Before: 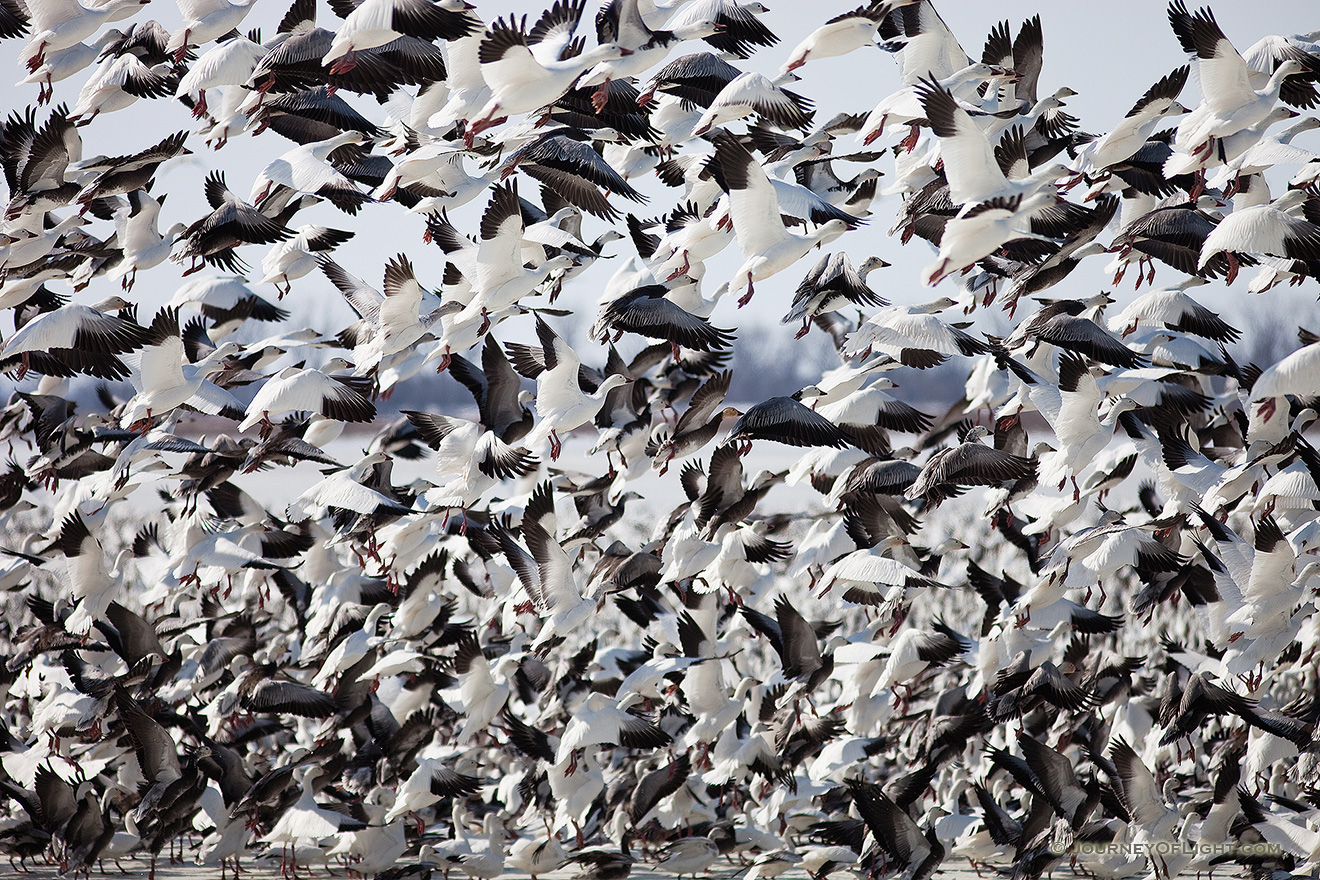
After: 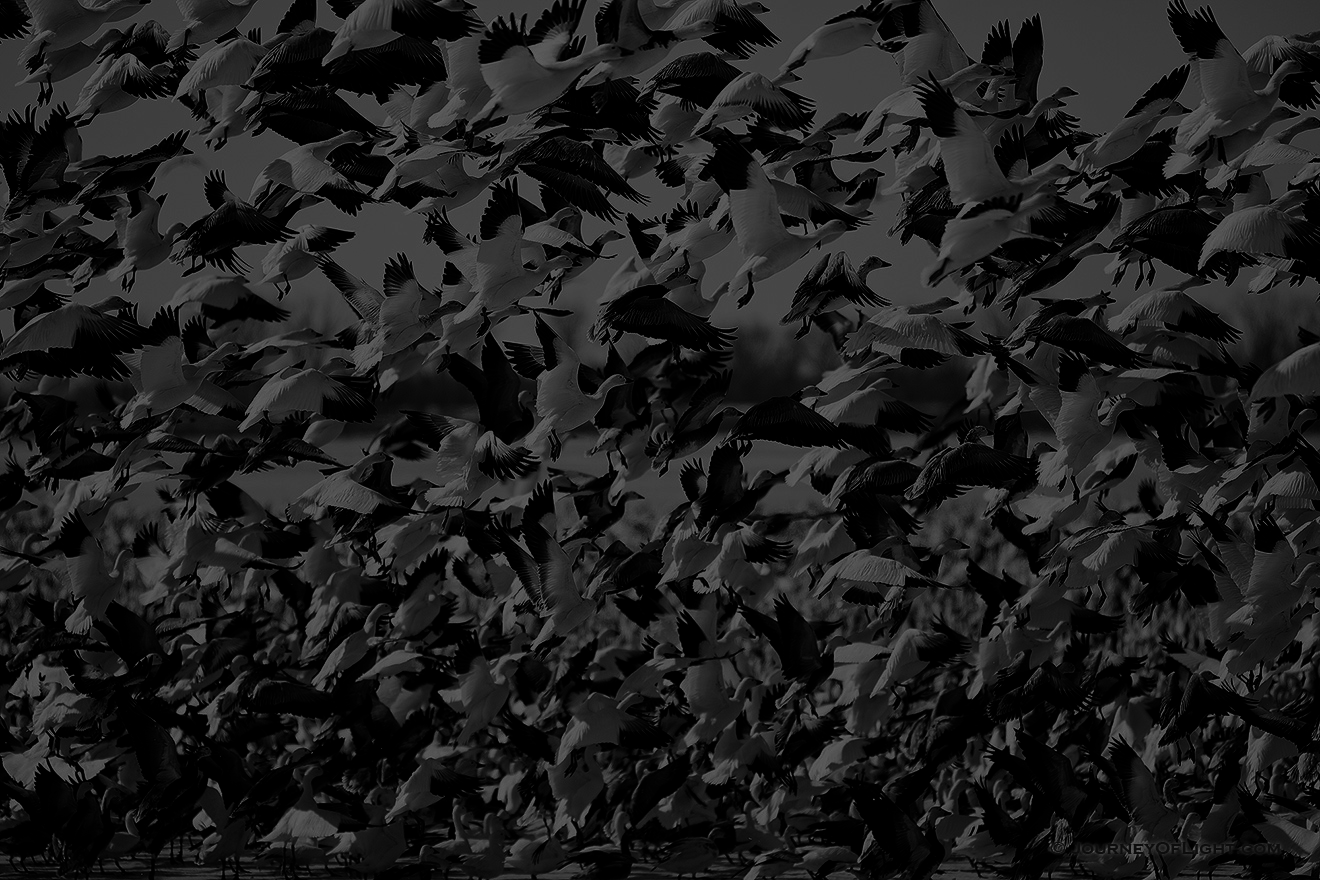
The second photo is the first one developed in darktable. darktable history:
contrast brightness saturation: contrast 0.02, brightness -1, saturation -1
exposure: black level correction -0.036, exposure -0.497 EV
